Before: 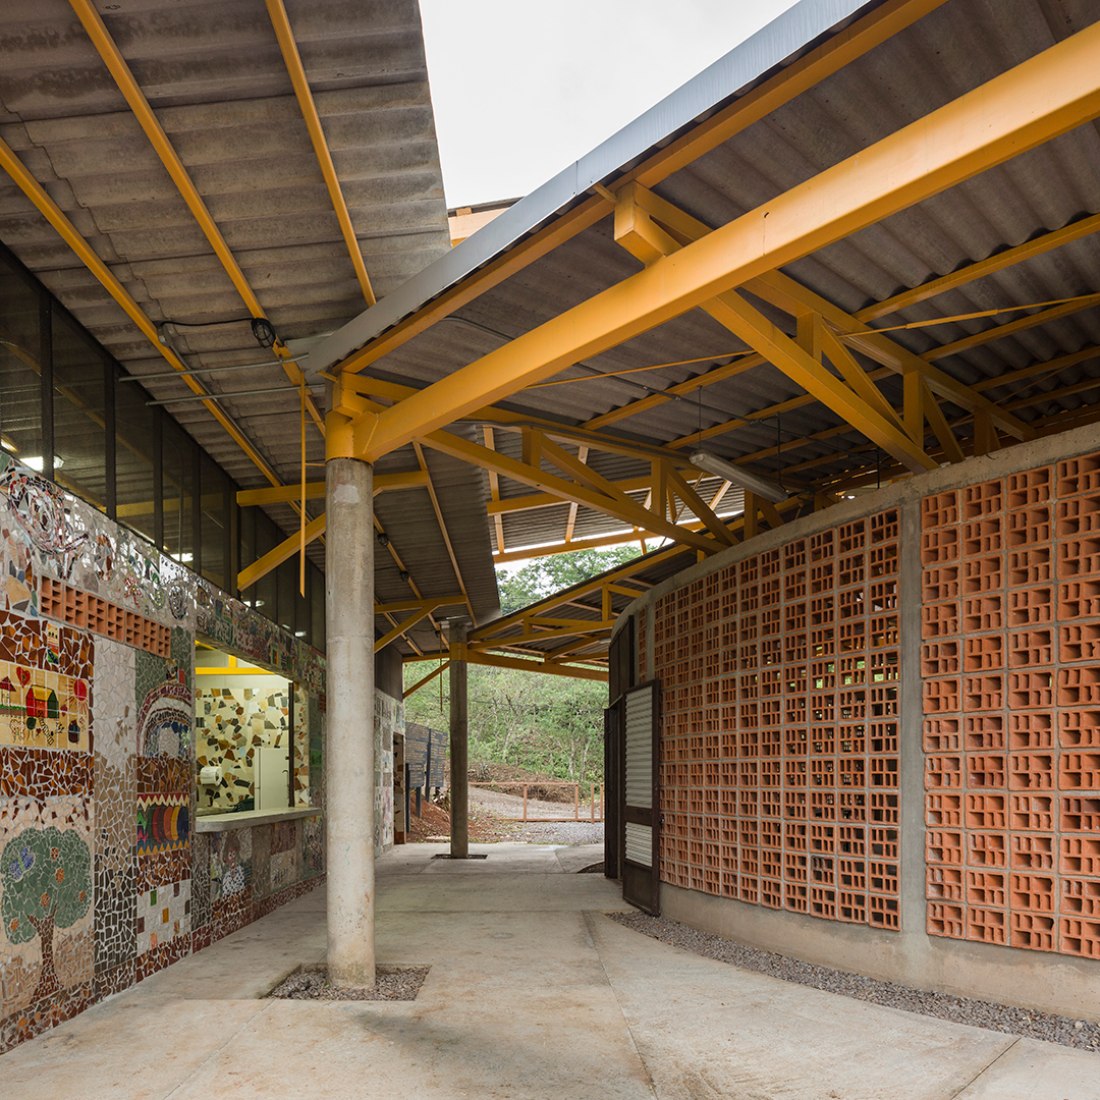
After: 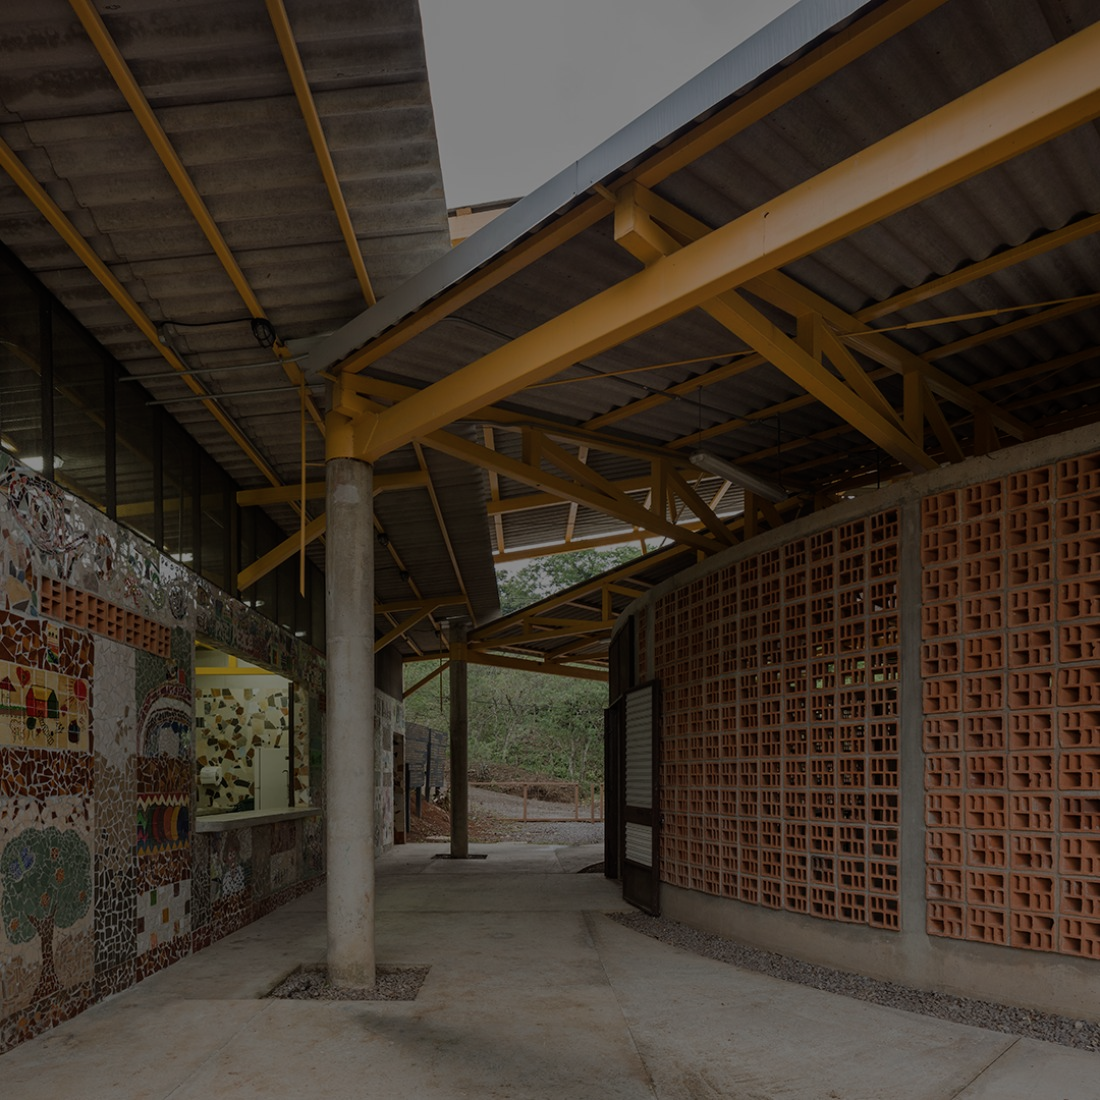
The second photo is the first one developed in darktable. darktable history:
exposure: exposure -1.964 EV, compensate highlight preservation false
contrast brightness saturation: saturation -0.099
